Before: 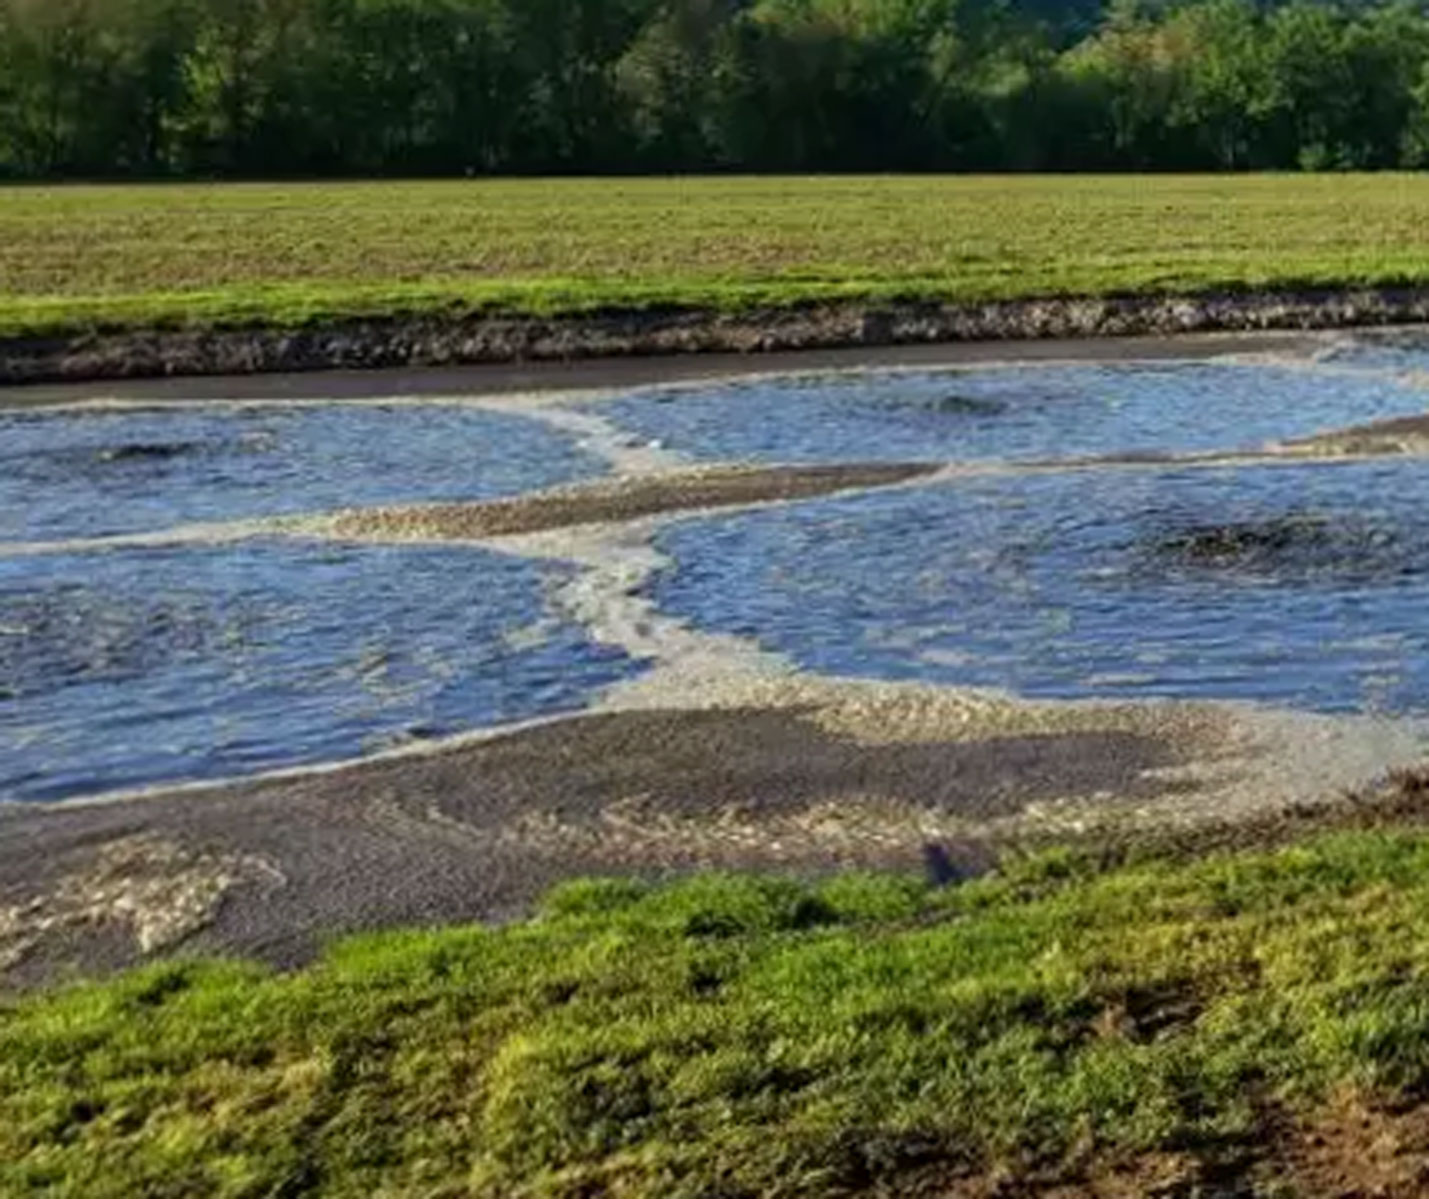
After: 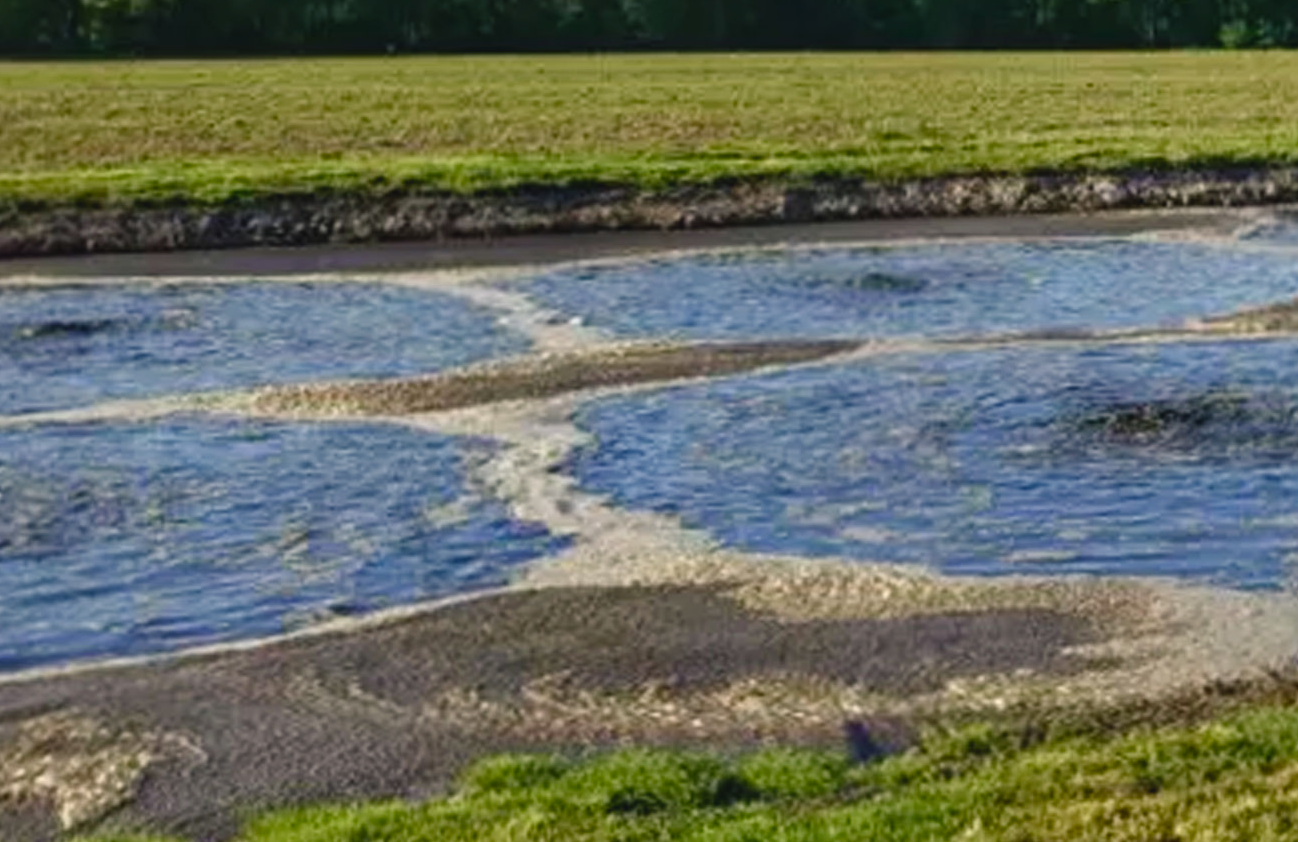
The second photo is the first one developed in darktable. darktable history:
crop: left 5.596%, top 10.314%, right 3.534%, bottom 19.395%
color balance rgb: shadows lift › chroma 2%, shadows lift › hue 250°, power › hue 326.4°, highlights gain › chroma 2%, highlights gain › hue 64.8°, global offset › luminance 0.5%, global offset › hue 58.8°, perceptual saturation grading › highlights -25%, perceptual saturation grading › shadows 30%, global vibrance 15%
